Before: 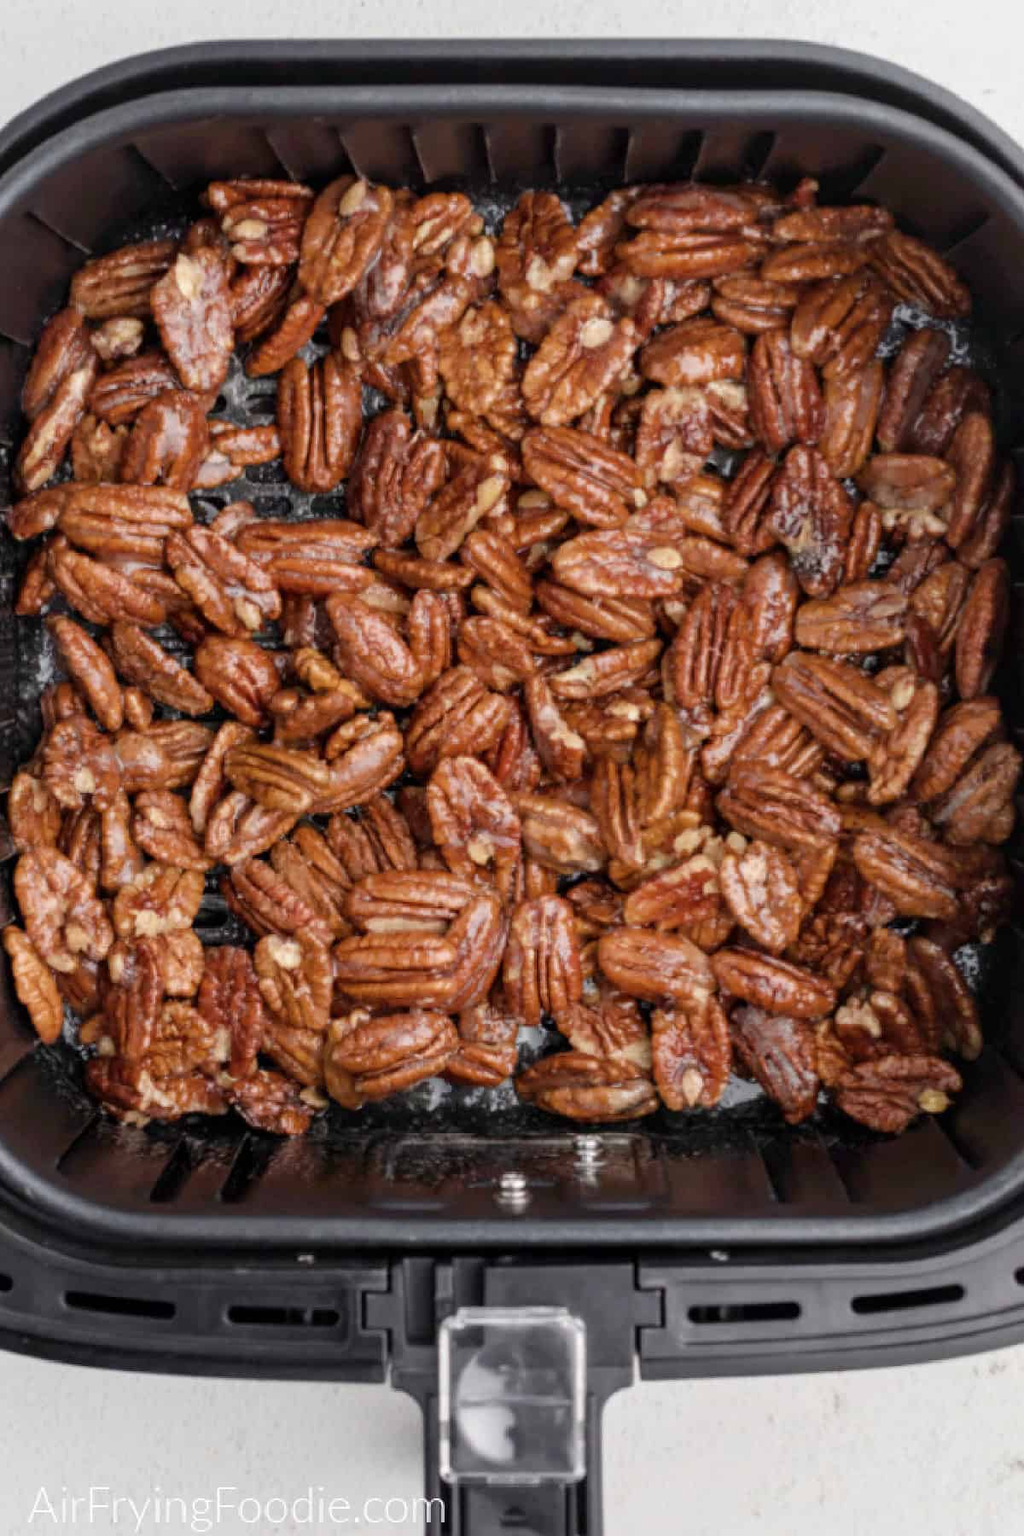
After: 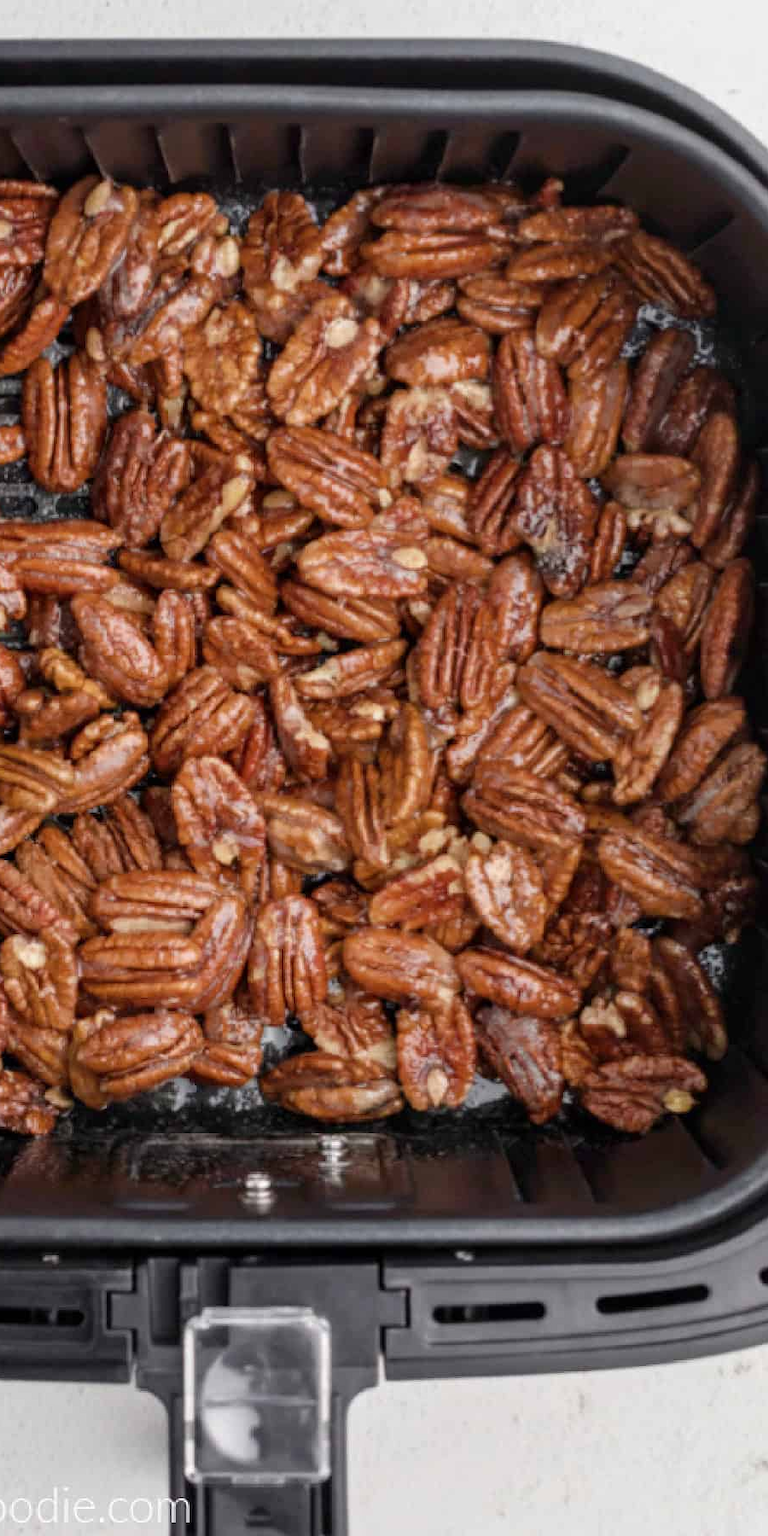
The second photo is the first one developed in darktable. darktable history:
crop and rotate: left 24.994%
tone equalizer: on, module defaults
